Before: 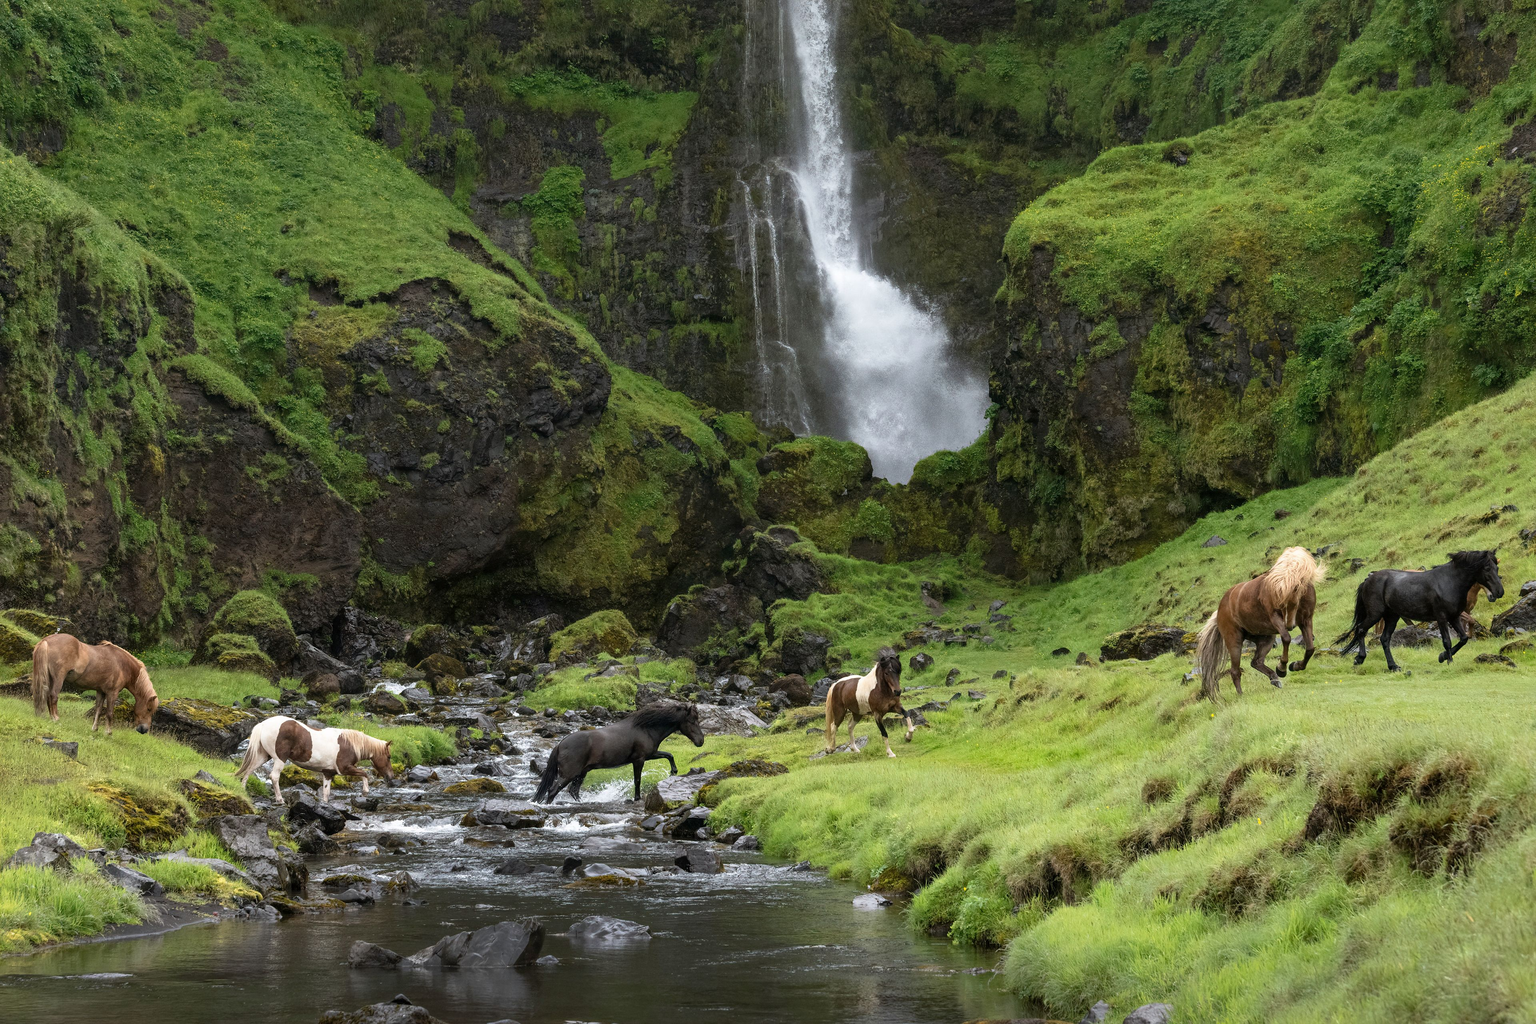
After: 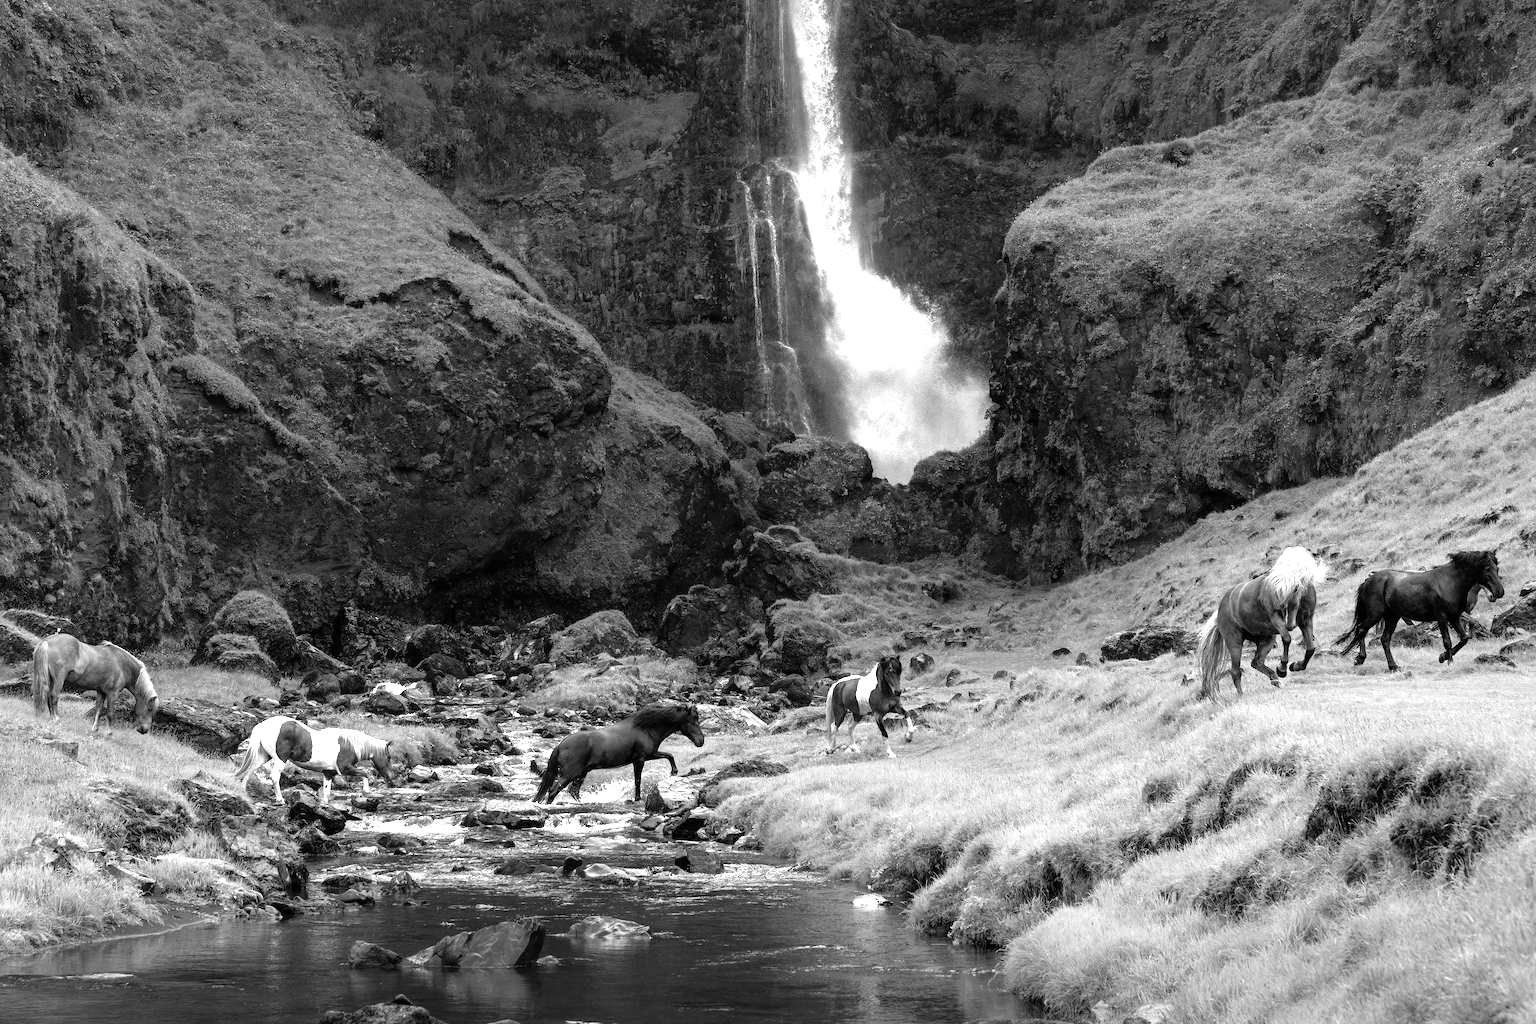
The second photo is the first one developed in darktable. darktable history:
color calibration: output gray [0.21, 0.42, 0.37, 0], illuminant F (fluorescent), F source F9 (Cool White Deluxe 4150 K) – high CRI, x 0.375, y 0.373, temperature 4163.06 K
tone equalizer: -8 EV -1.12 EV, -7 EV -0.984 EV, -6 EV -0.839 EV, -5 EV -0.599 EV, -3 EV 0.569 EV, -2 EV 0.863 EV, -1 EV 0.995 EV, +0 EV 1.07 EV
